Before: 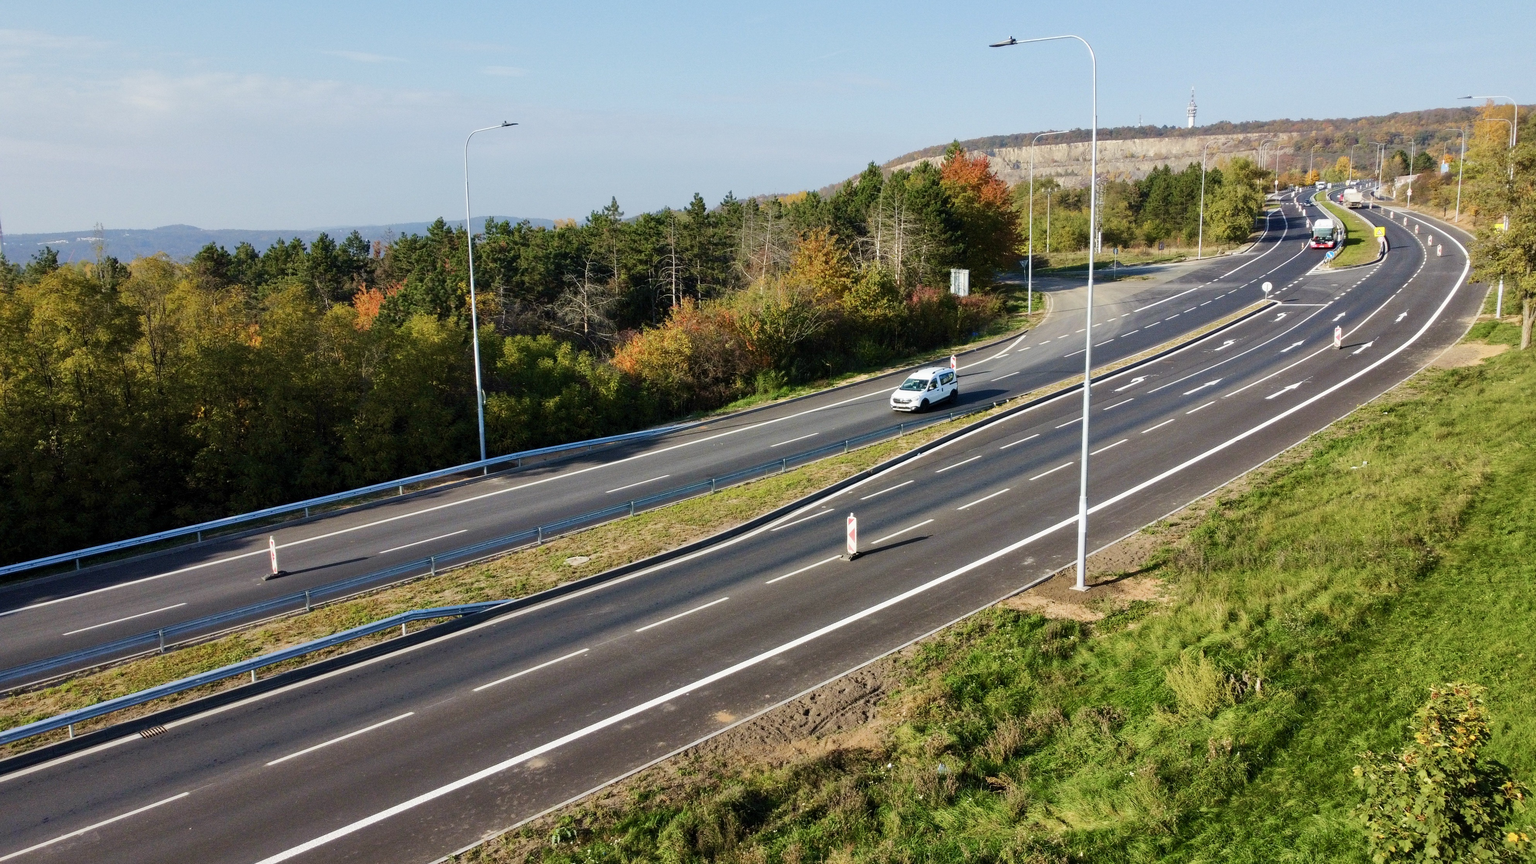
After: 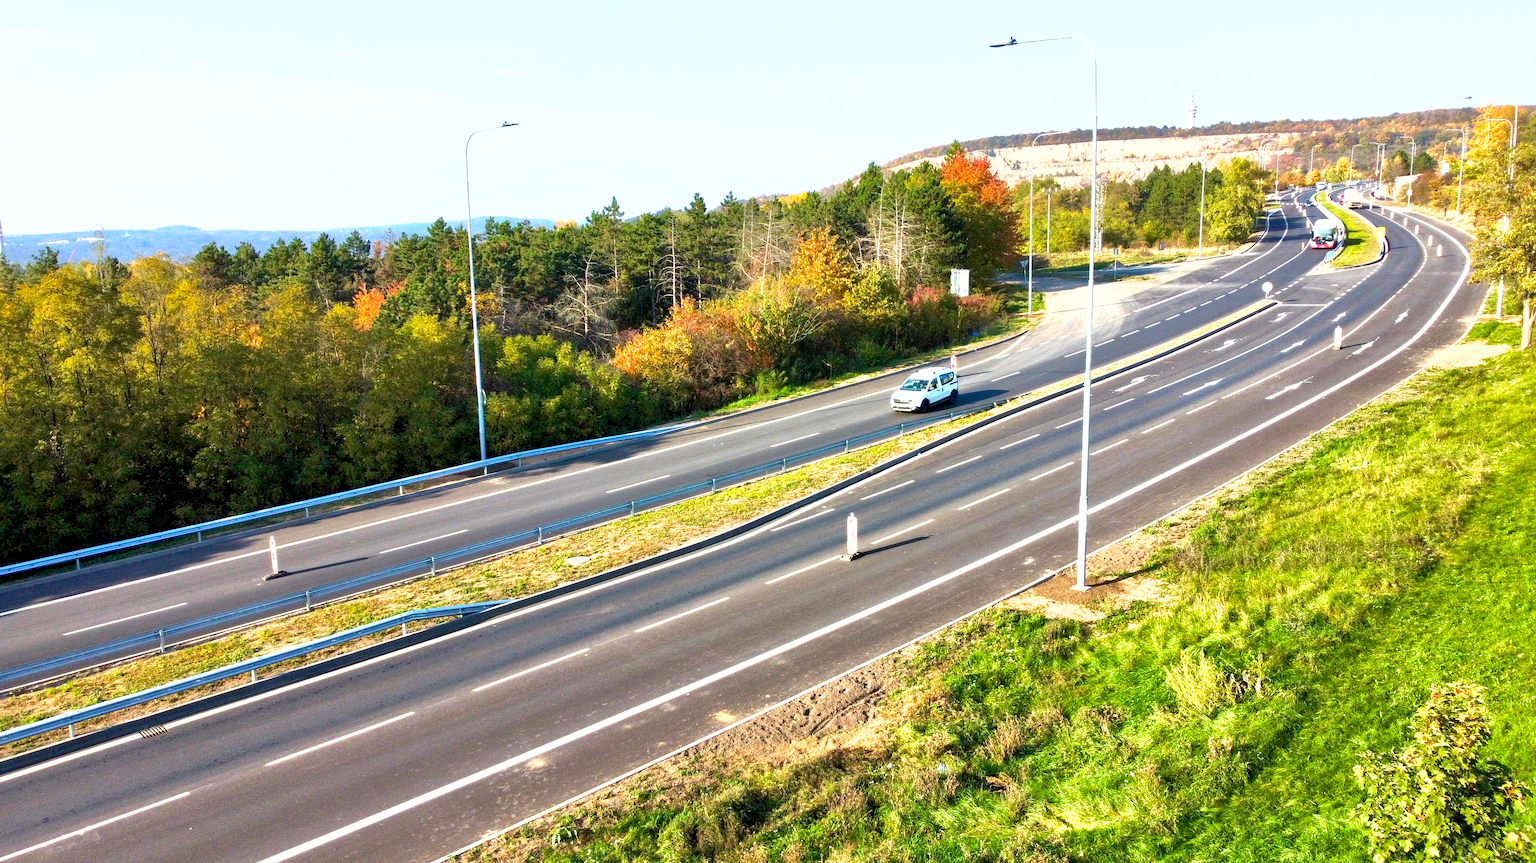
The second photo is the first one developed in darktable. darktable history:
shadows and highlights: on, module defaults
exposure: black level correction 0.001, exposure 1.3 EV, compensate highlight preservation false
